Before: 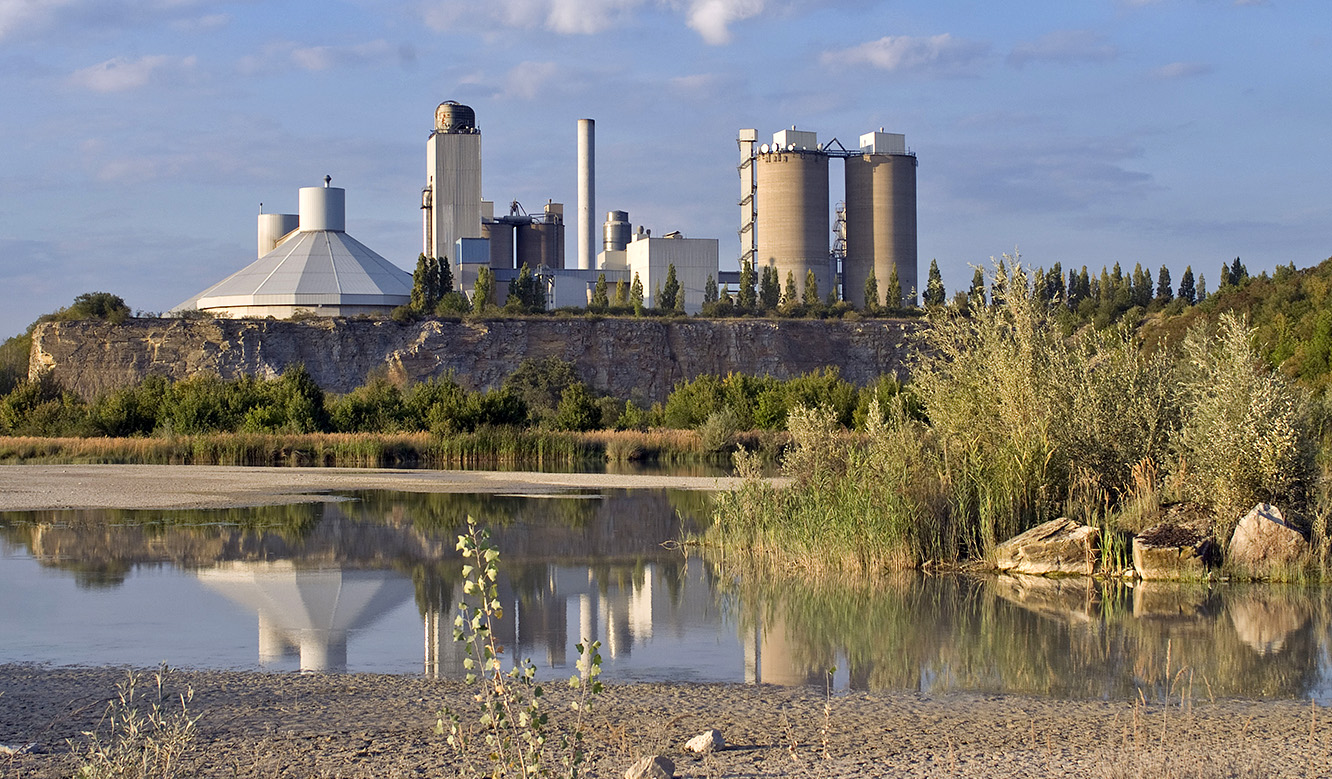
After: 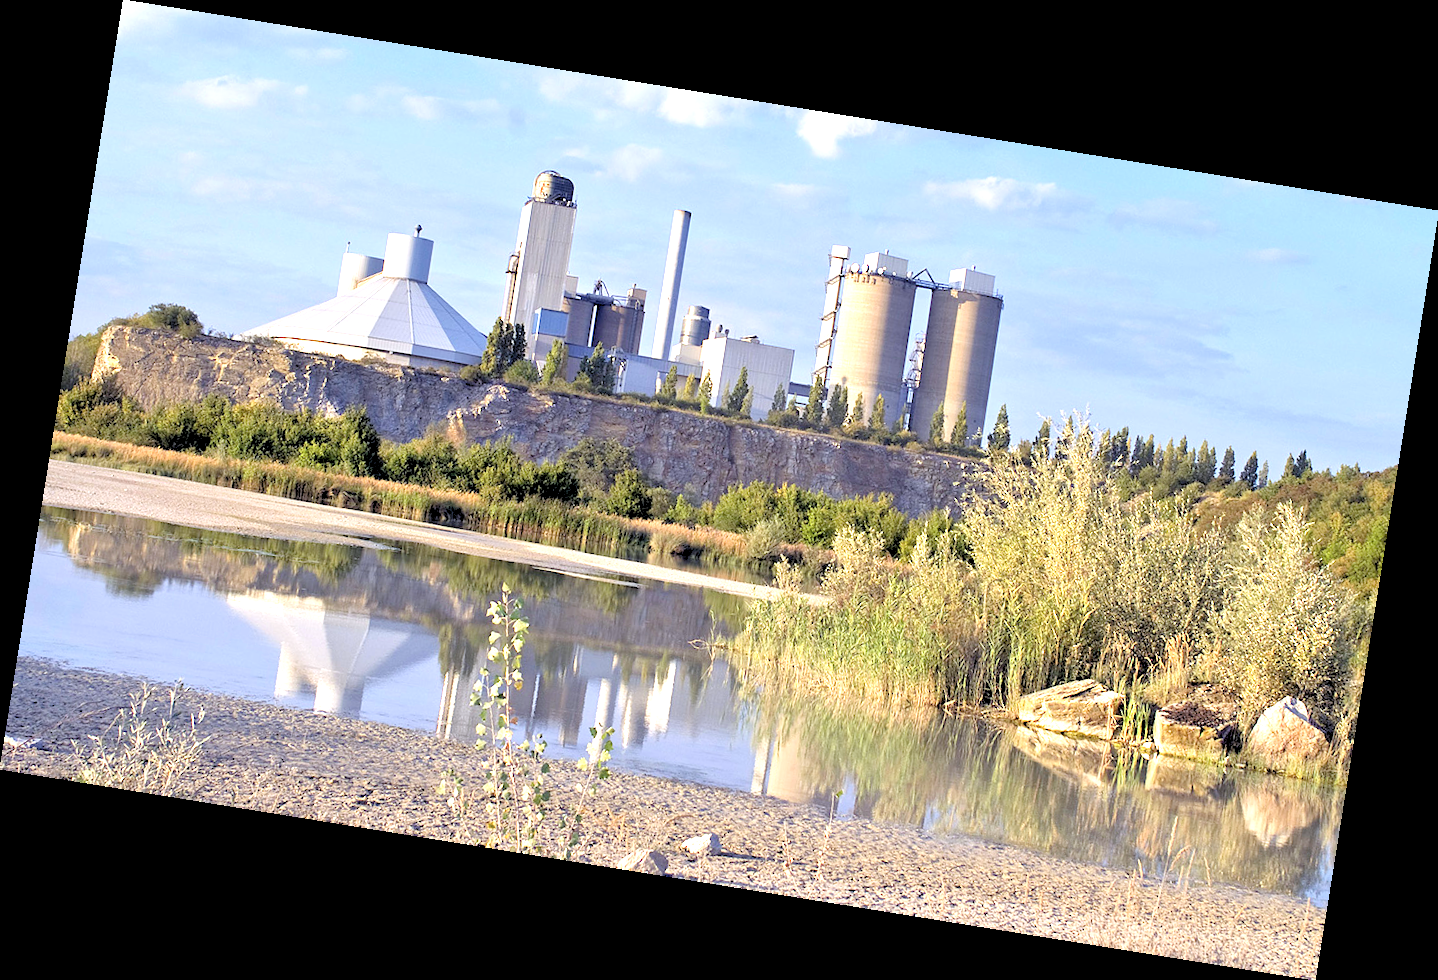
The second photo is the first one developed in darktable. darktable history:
exposure: black level correction 0, exposure 1.45 EV, compensate exposure bias true, compensate highlight preservation false
rotate and perspective: rotation 9.12°, automatic cropping off
color calibration: illuminant as shot in camera, x 0.358, y 0.373, temperature 4628.91 K
rgb levels: preserve colors sum RGB, levels [[0.038, 0.433, 0.934], [0, 0.5, 1], [0, 0.5, 1]]
